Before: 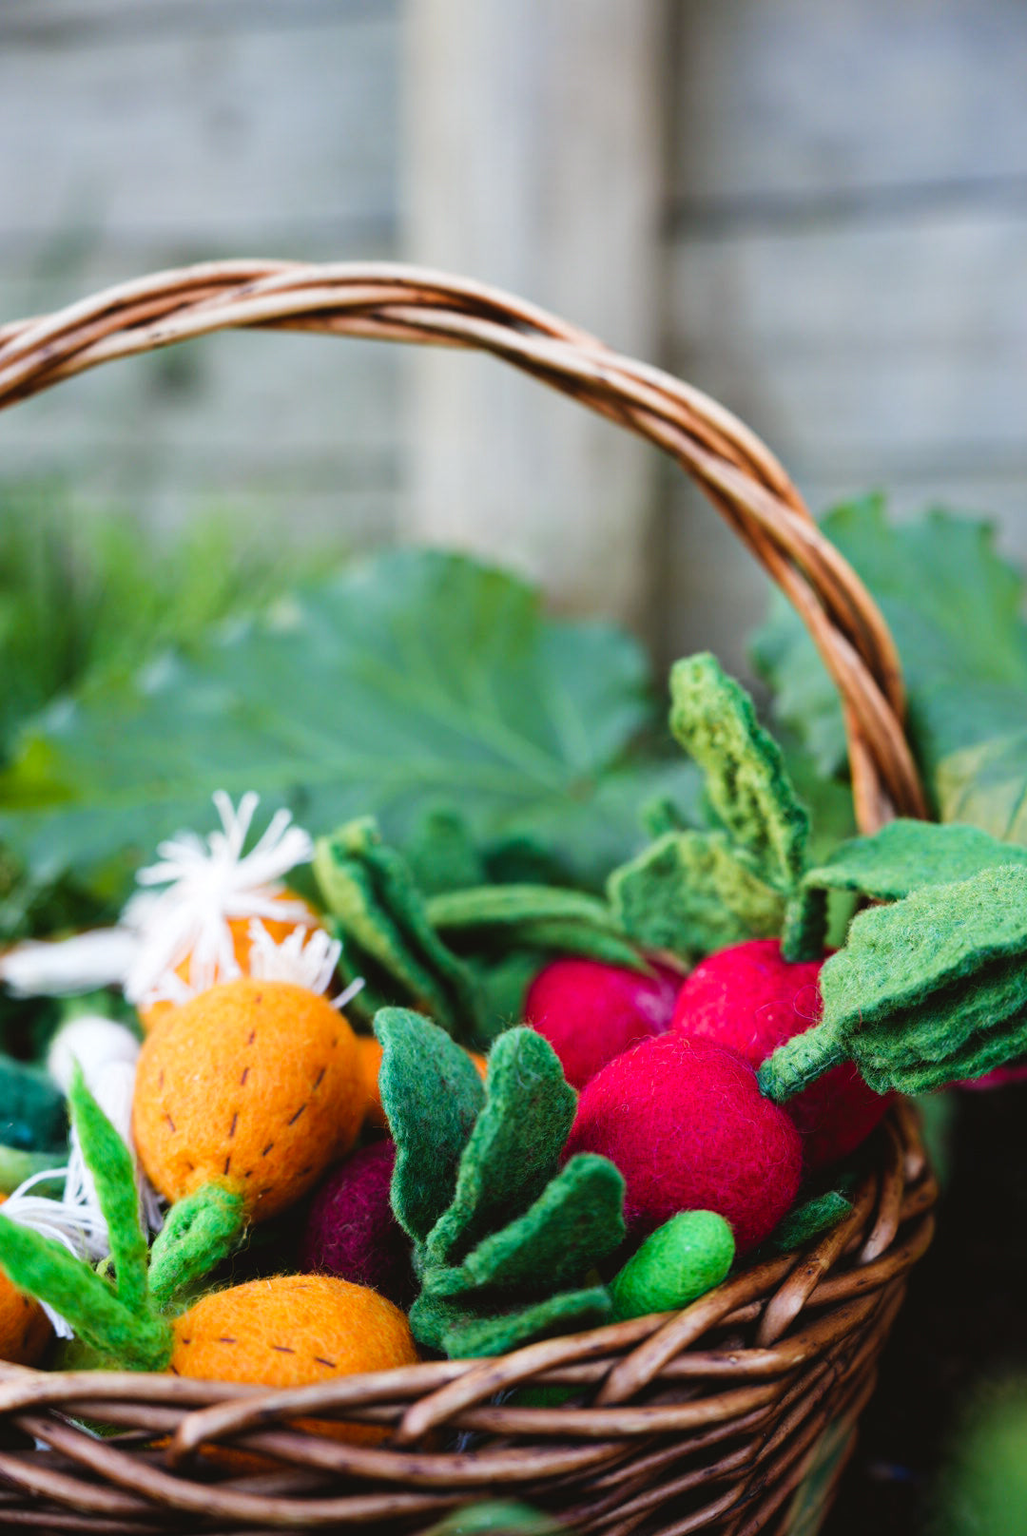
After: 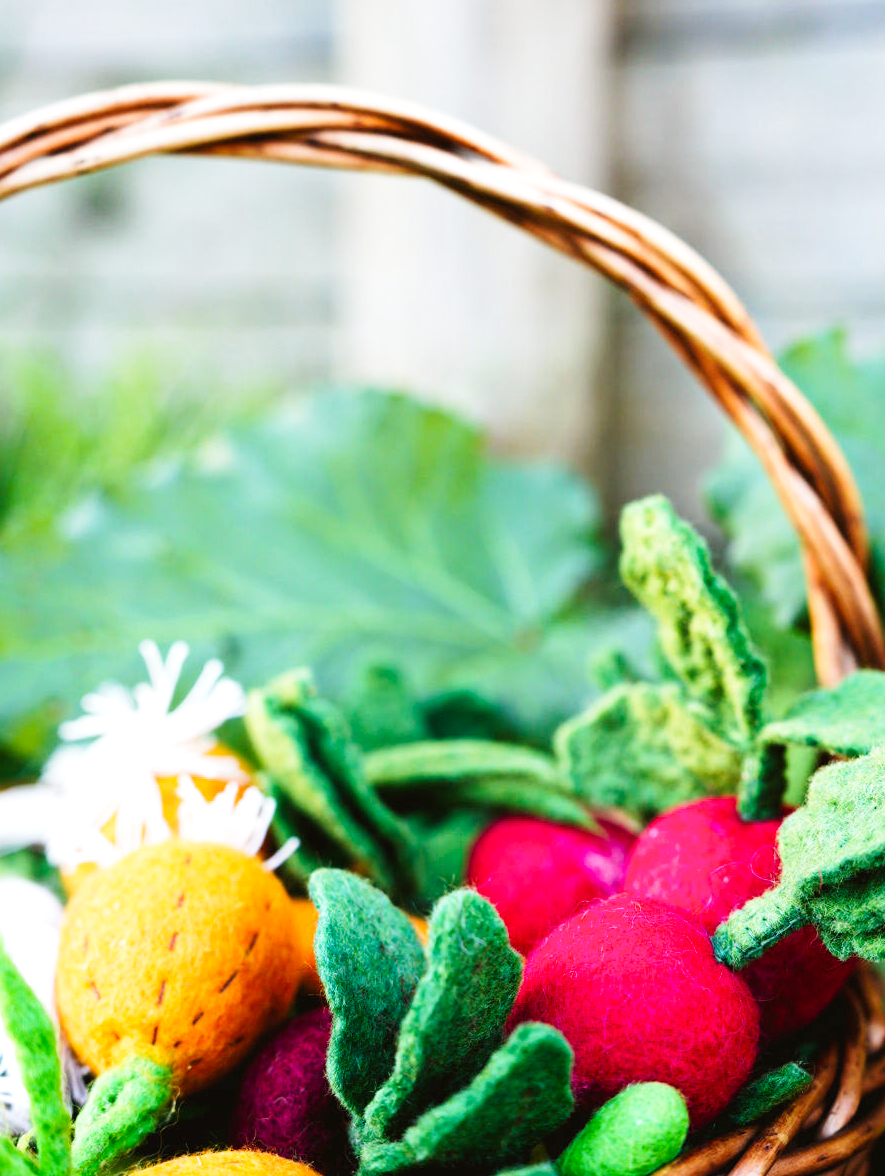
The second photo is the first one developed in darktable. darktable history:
levels: levels [0, 0.492, 0.984]
base curve: curves: ch0 [(0, 0) (0.005, 0.002) (0.15, 0.3) (0.4, 0.7) (0.75, 0.95) (1, 1)], preserve colors none
crop: left 7.856%, top 11.836%, right 10.12%, bottom 15.387%
